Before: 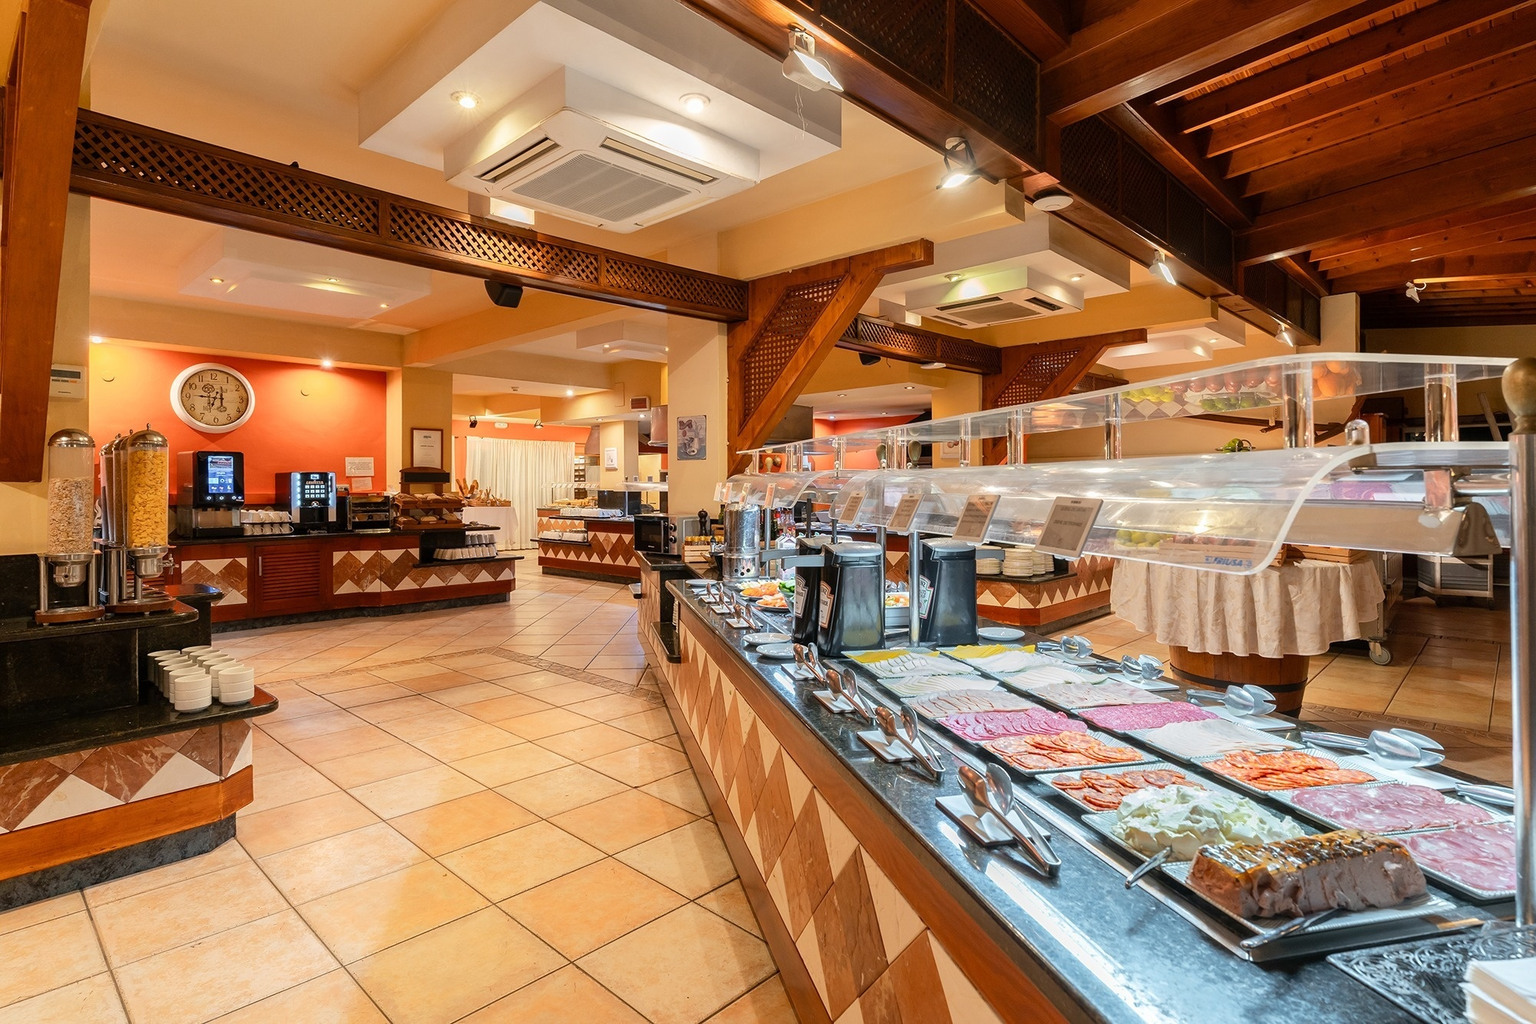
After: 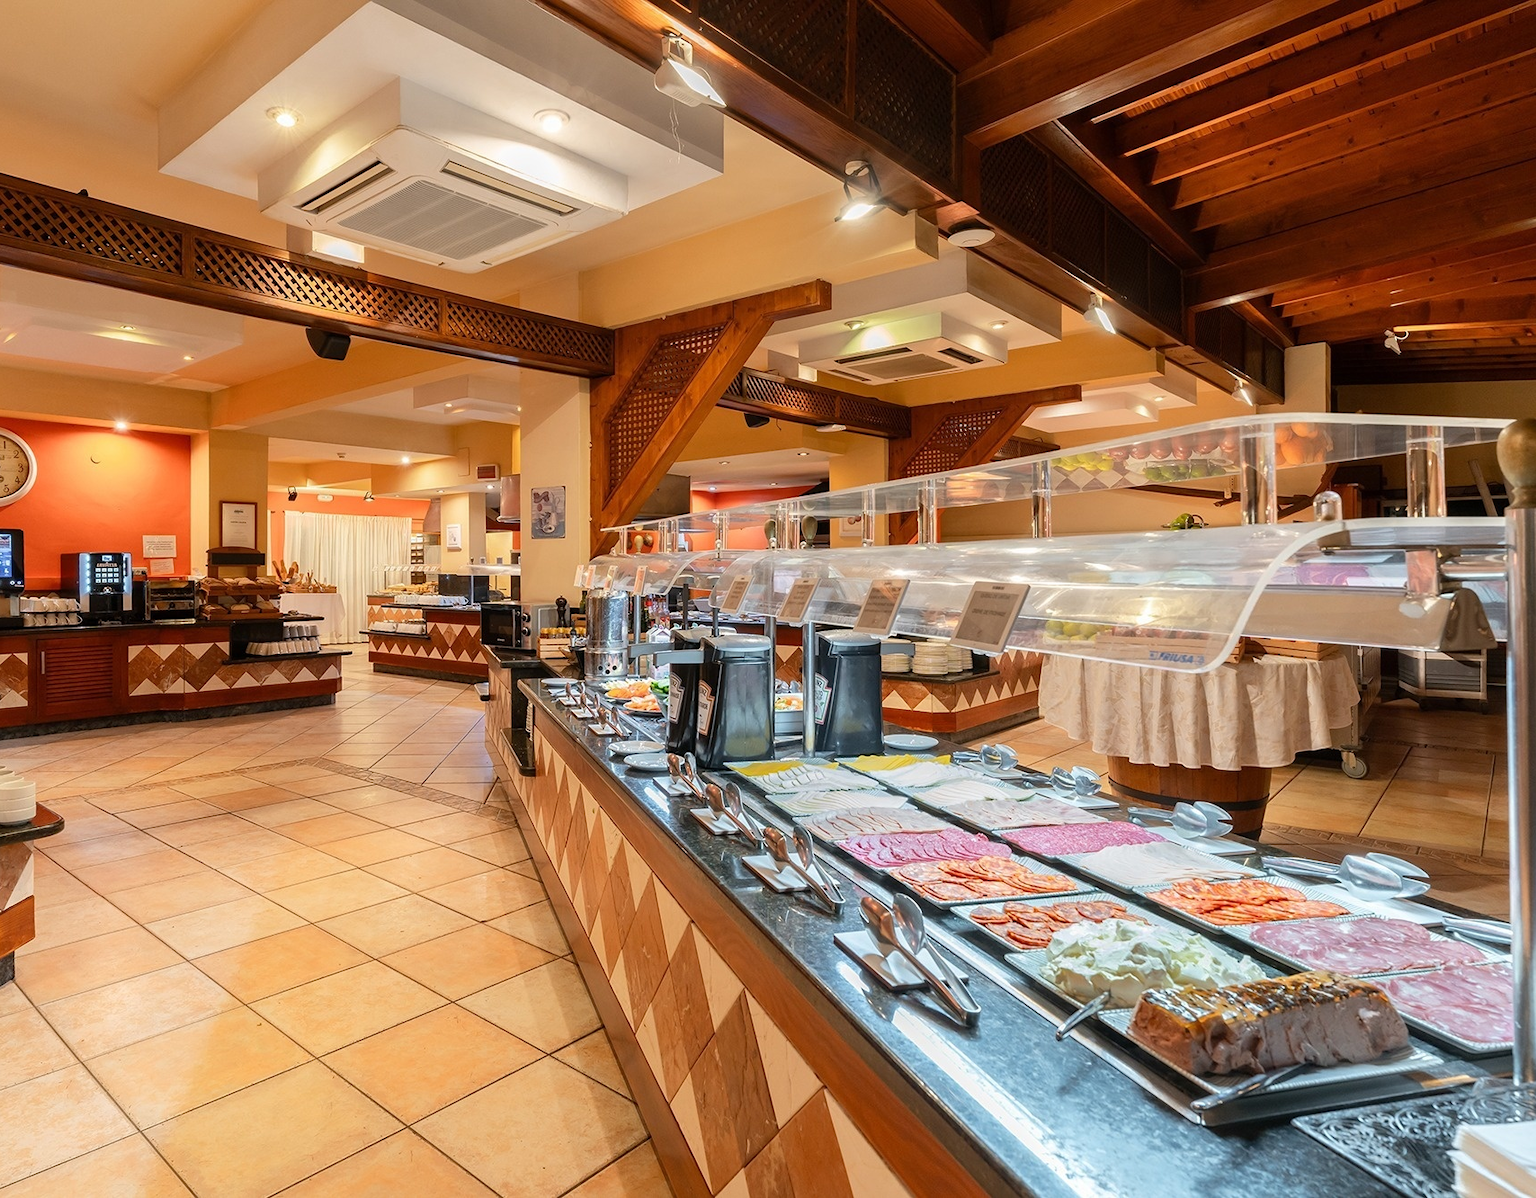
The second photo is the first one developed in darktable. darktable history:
crop and rotate: left 14.563%
shadows and highlights: radius 331.79, shadows 54.54, highlights -99.69, compress 94.25%, soften with gaussian
